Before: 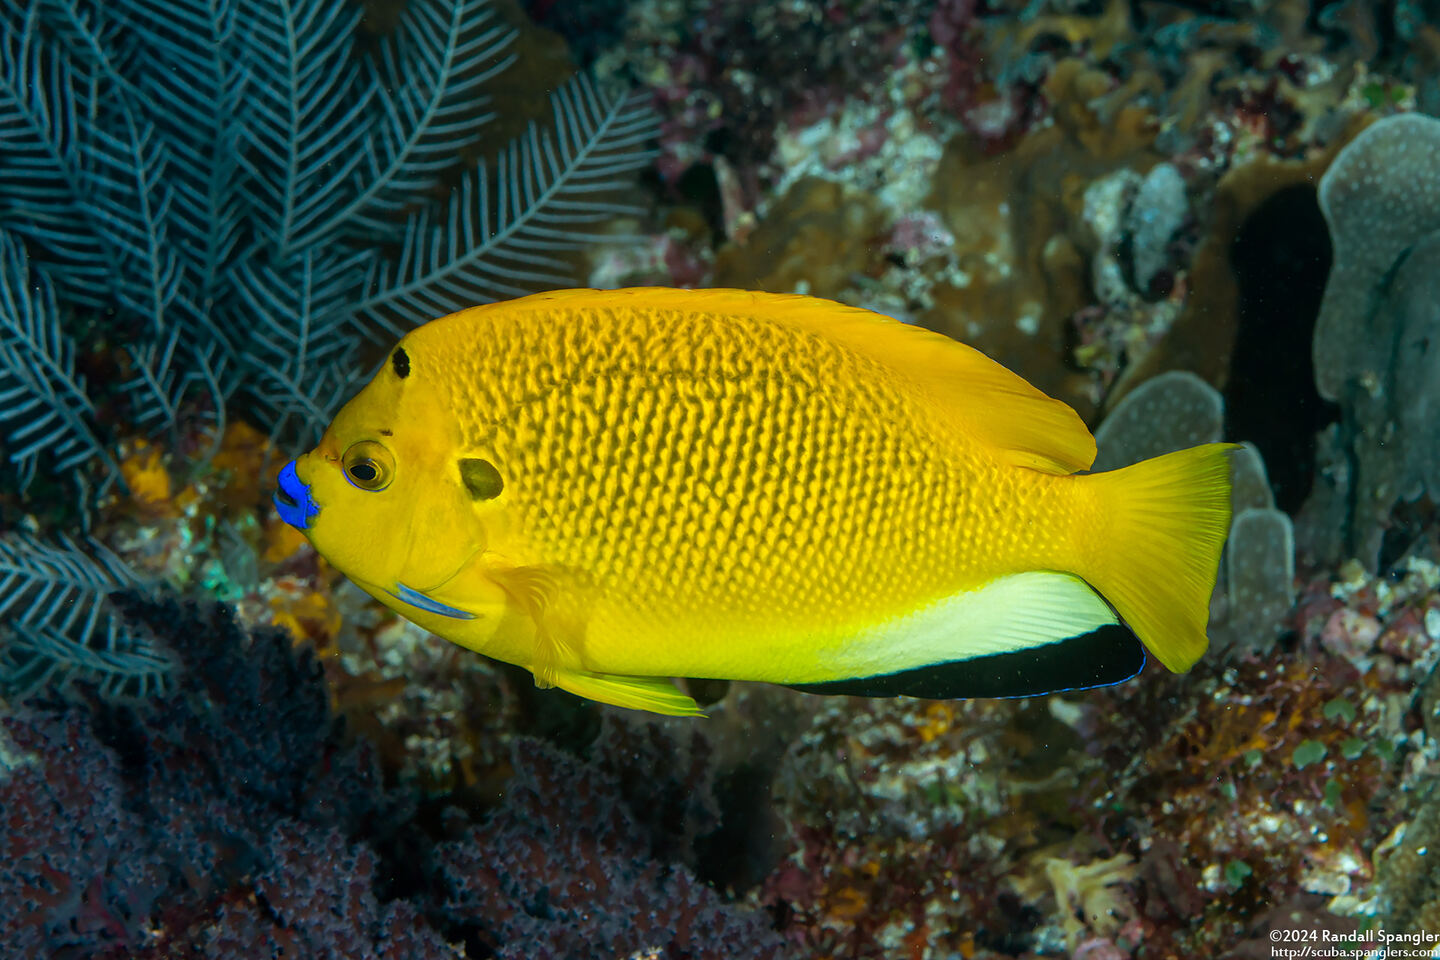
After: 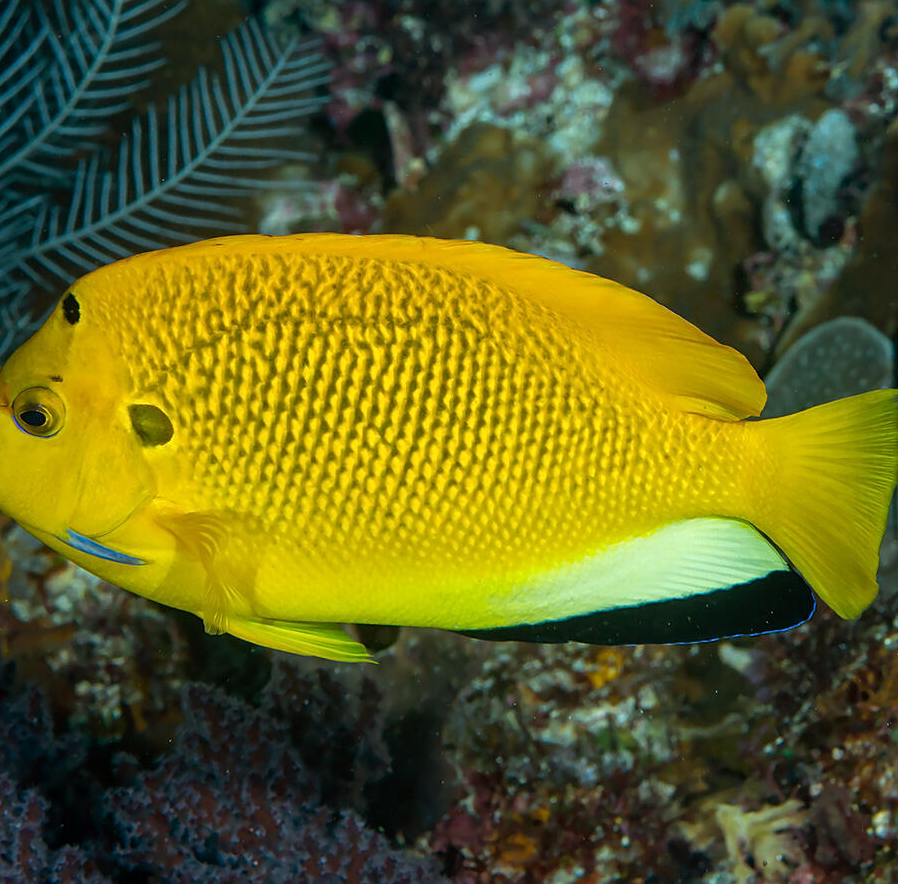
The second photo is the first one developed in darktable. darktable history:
crop and rotate: left 22.918%, top 5.629%, right 14.711%, bottom 2.247%
sharpen: amount 0.2
